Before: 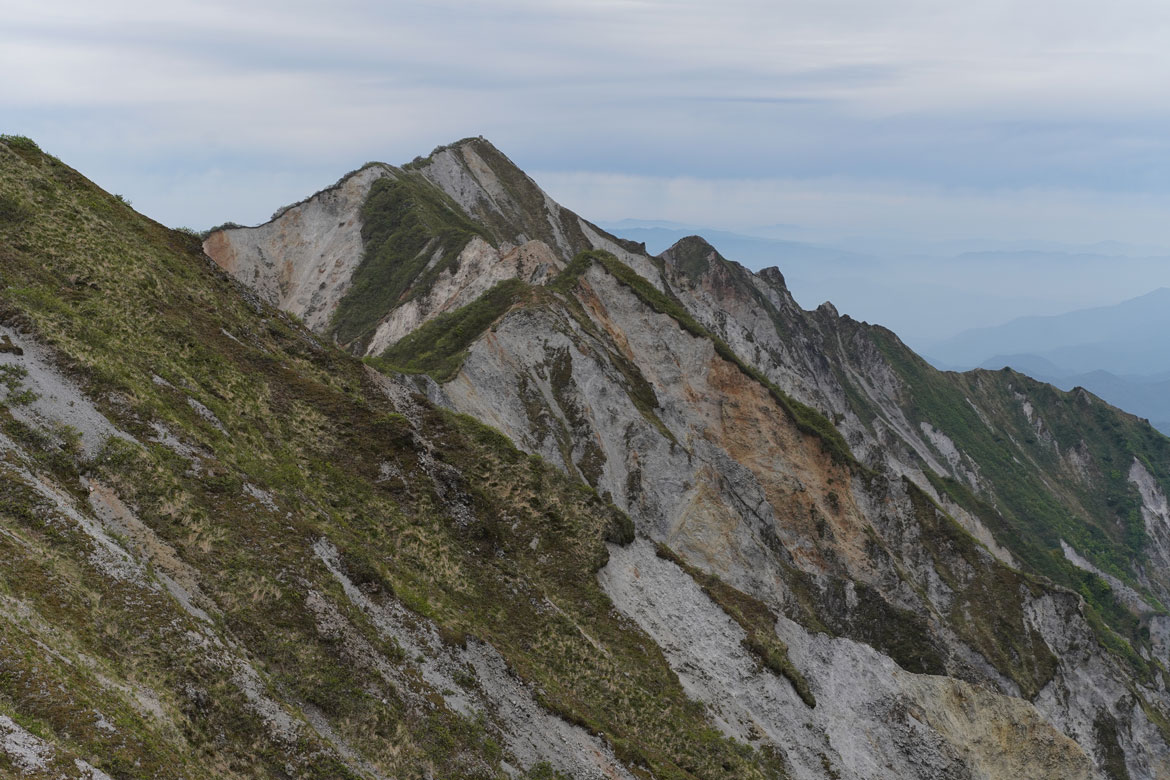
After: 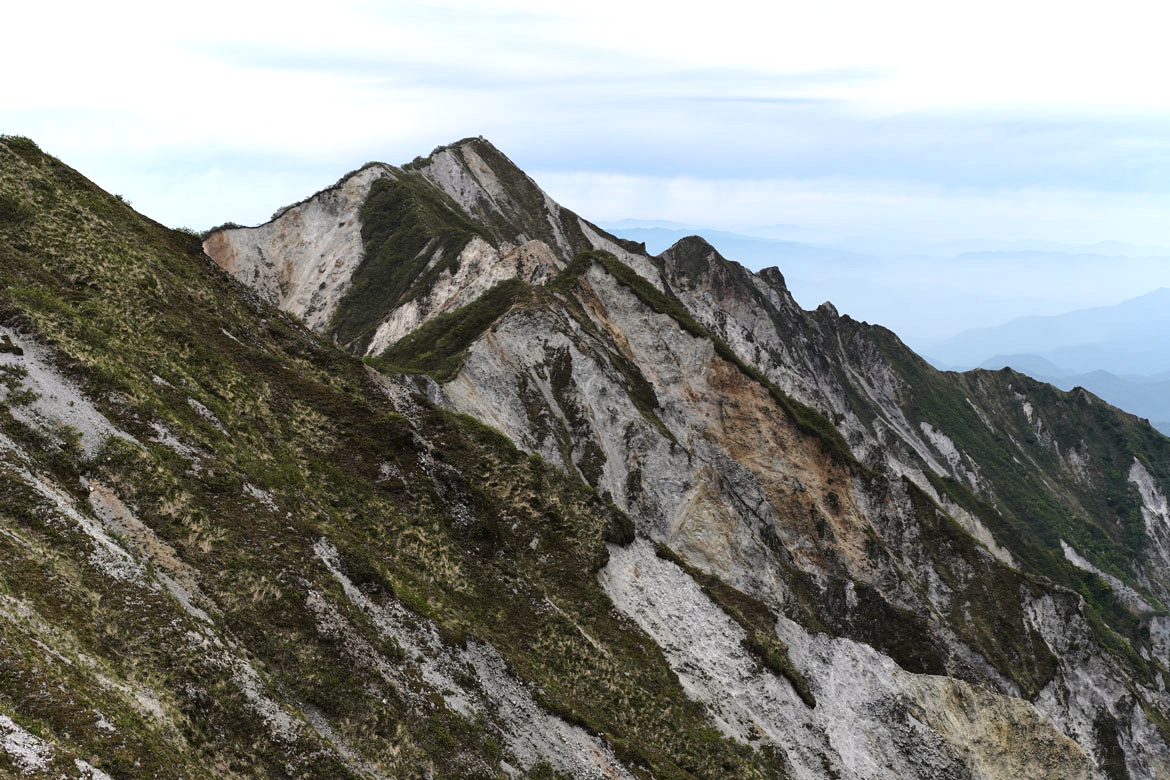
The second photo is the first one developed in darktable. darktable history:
tone equalizer: -8 EV -1.06 EV, -7 EV -1.05 EV, -6 EV -0.894 EV, -5 EV -0.595 EV, -3 EV 0.598 EV, -2 EV 0.867 EV, -1 EV 0.987 EV, +0 EV 1.07 EV, edges refinement/feathering 500, mask exposure compensation -1.57 EV, preserve details no
color calibration: x 0.342, y 0.357, temperature 5097.36 K
